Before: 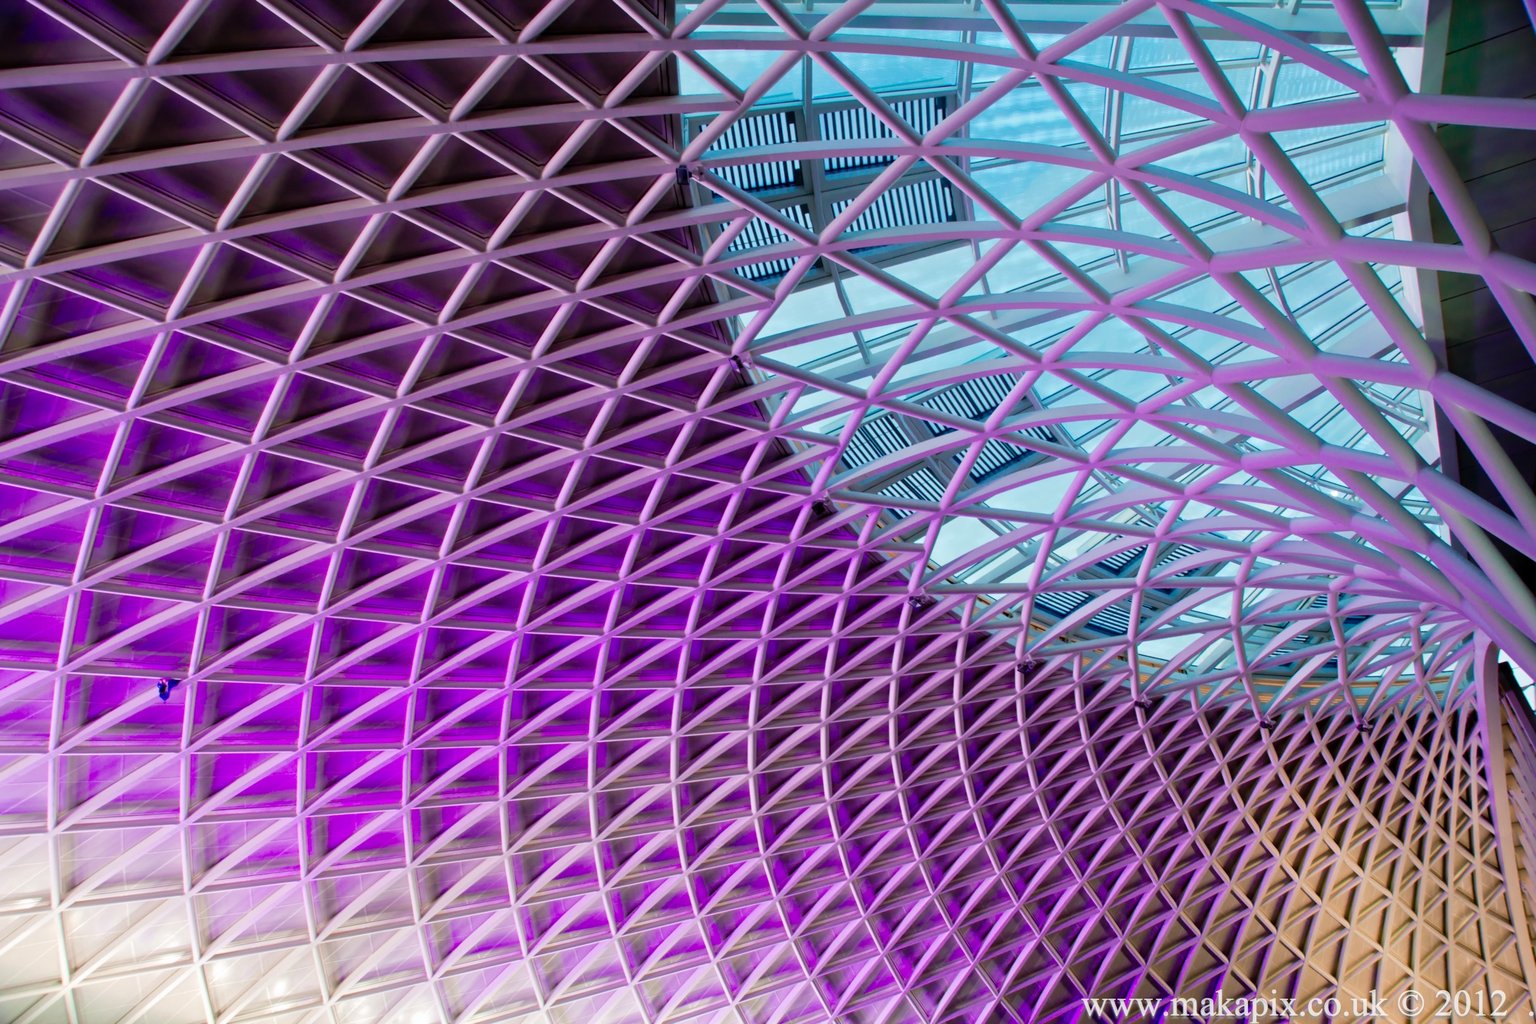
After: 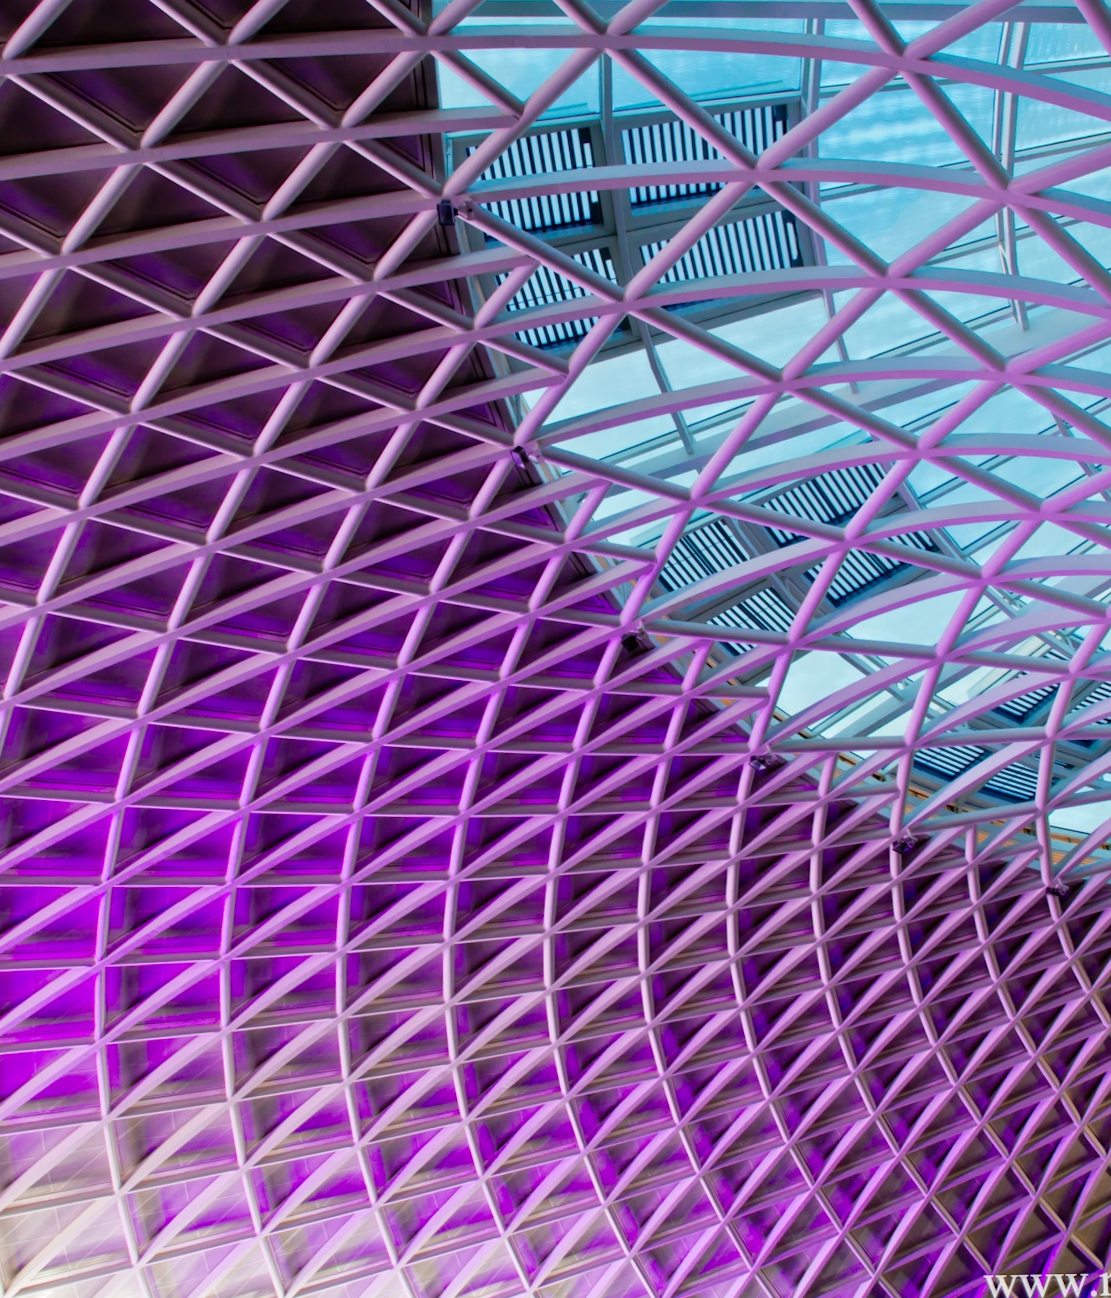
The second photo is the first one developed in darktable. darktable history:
crop: left 21.496%, right 22.254%
rotate and perspective: rotation -1°, crop left 0.011, crop right 0.989, crop top 0.025, crop bottom 0.975
